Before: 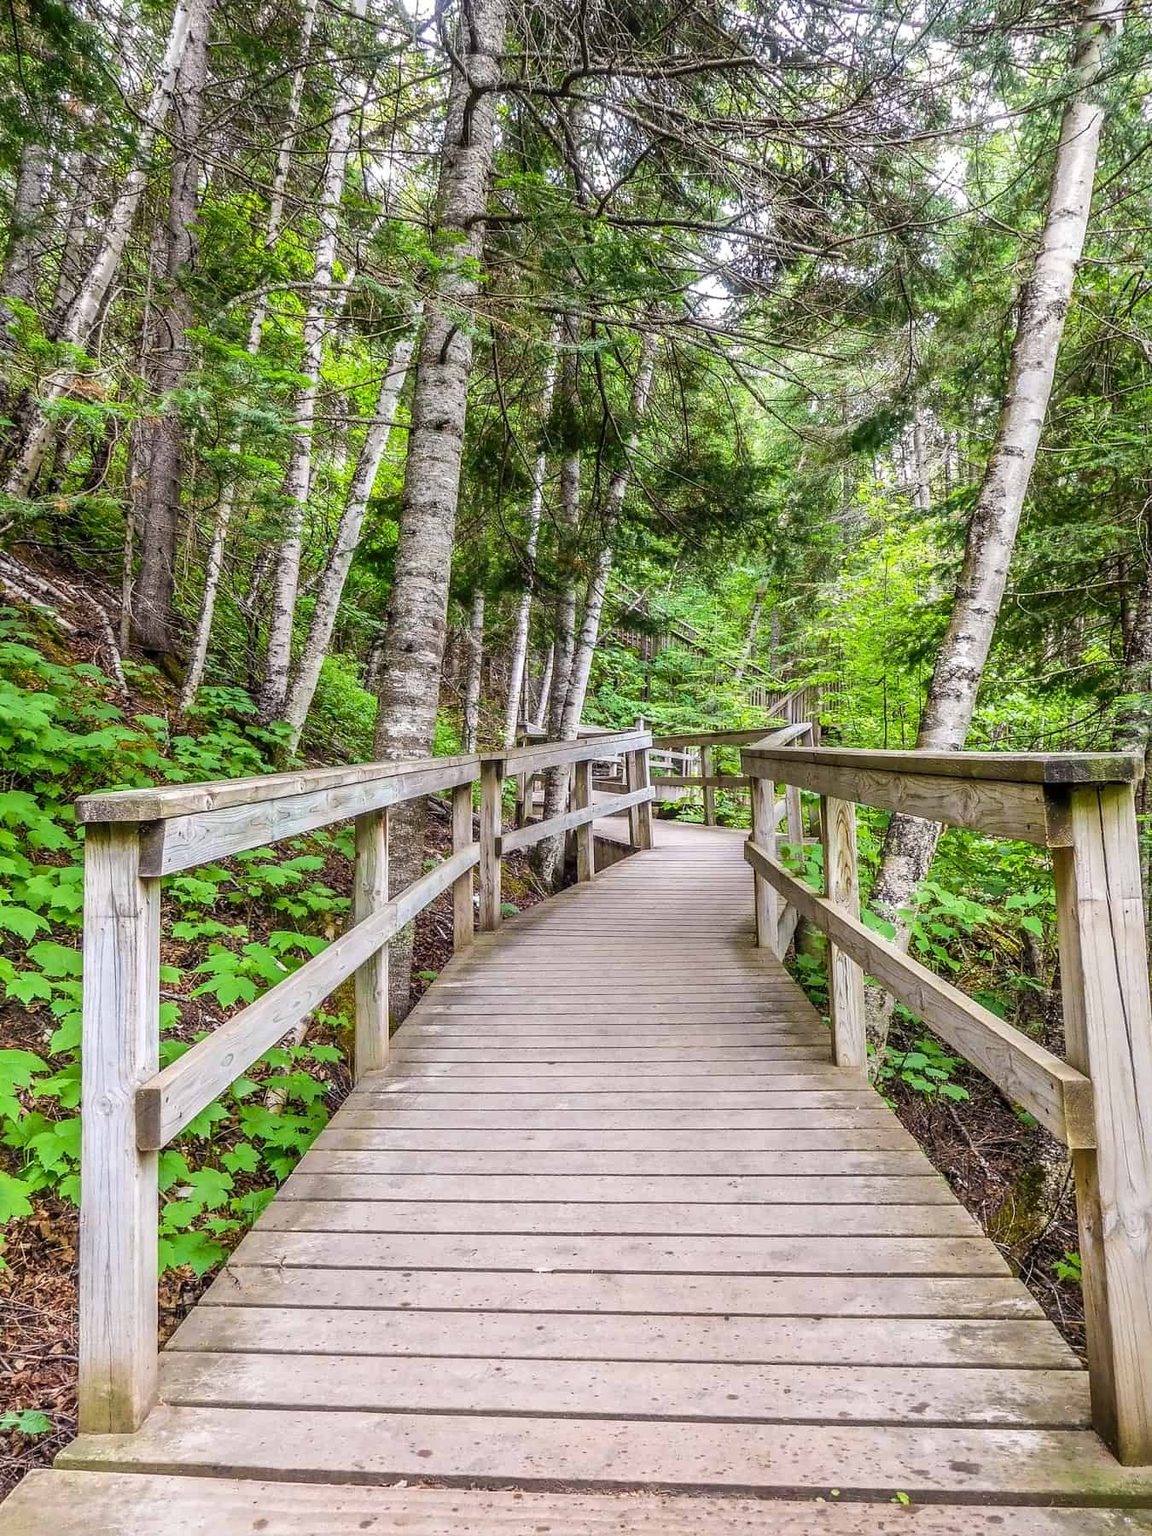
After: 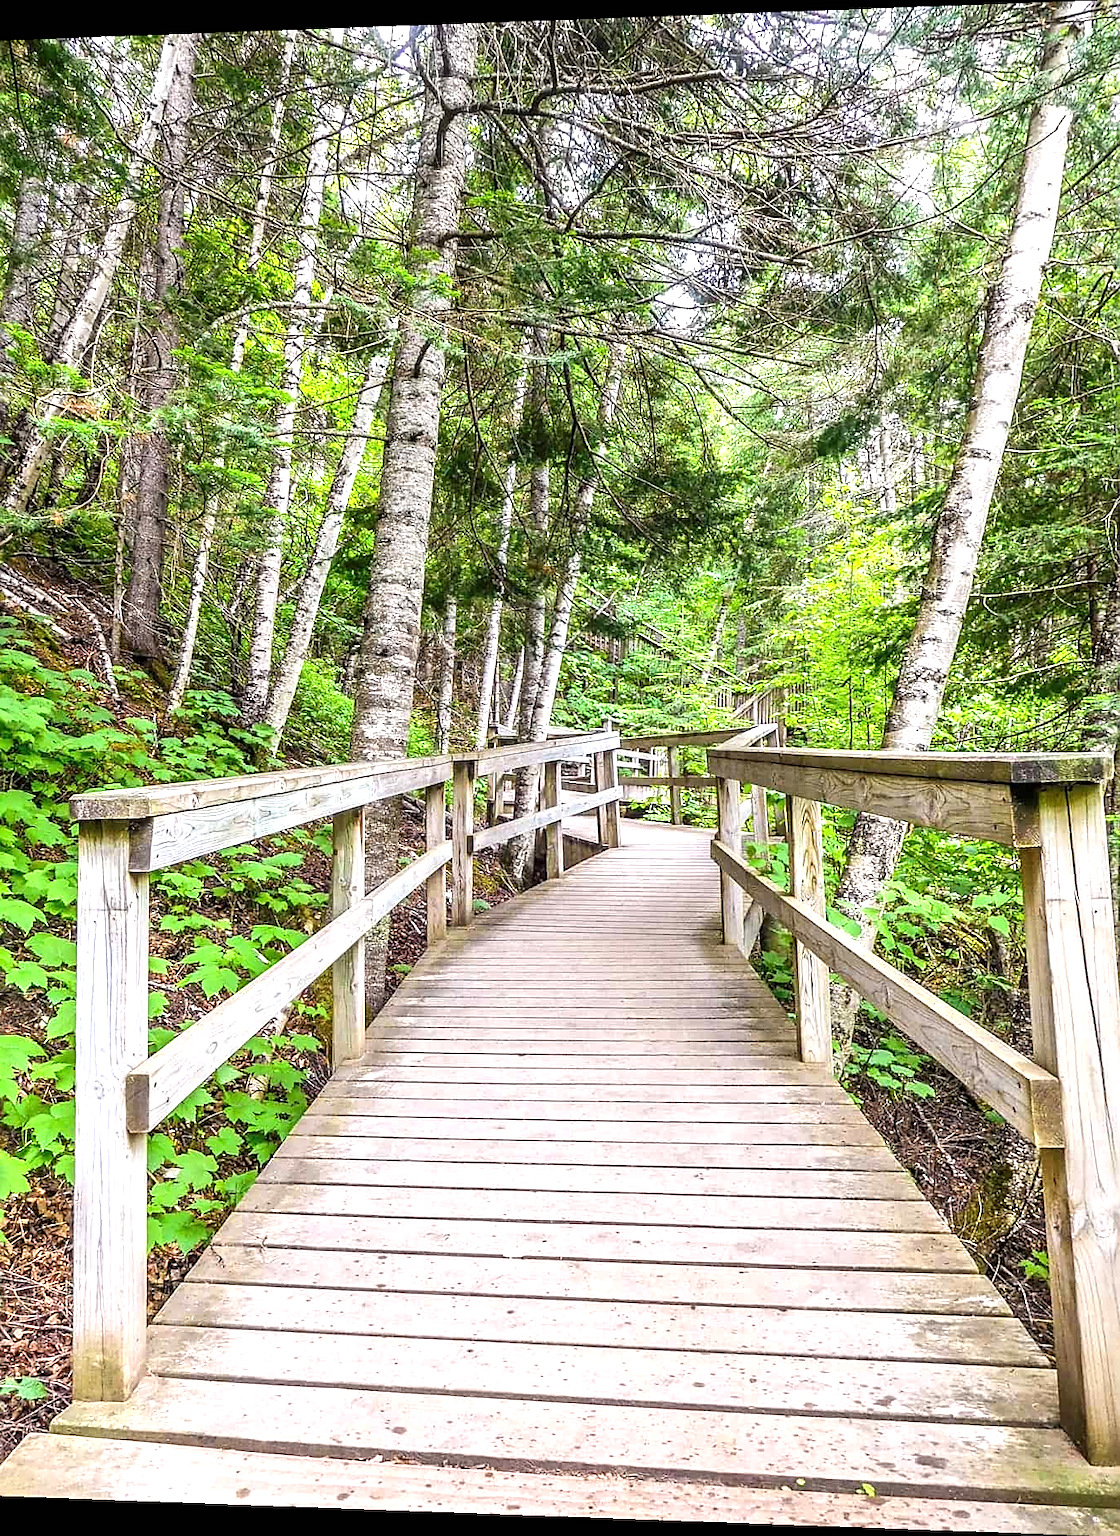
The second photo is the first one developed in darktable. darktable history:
exposure: black level correction 0, exposure 0.7 EV, compensate highlight preservation false
sharpen: on, module defaults
rotate and perspective: lens shift (horizontal) -0.055, automatic cropping off
